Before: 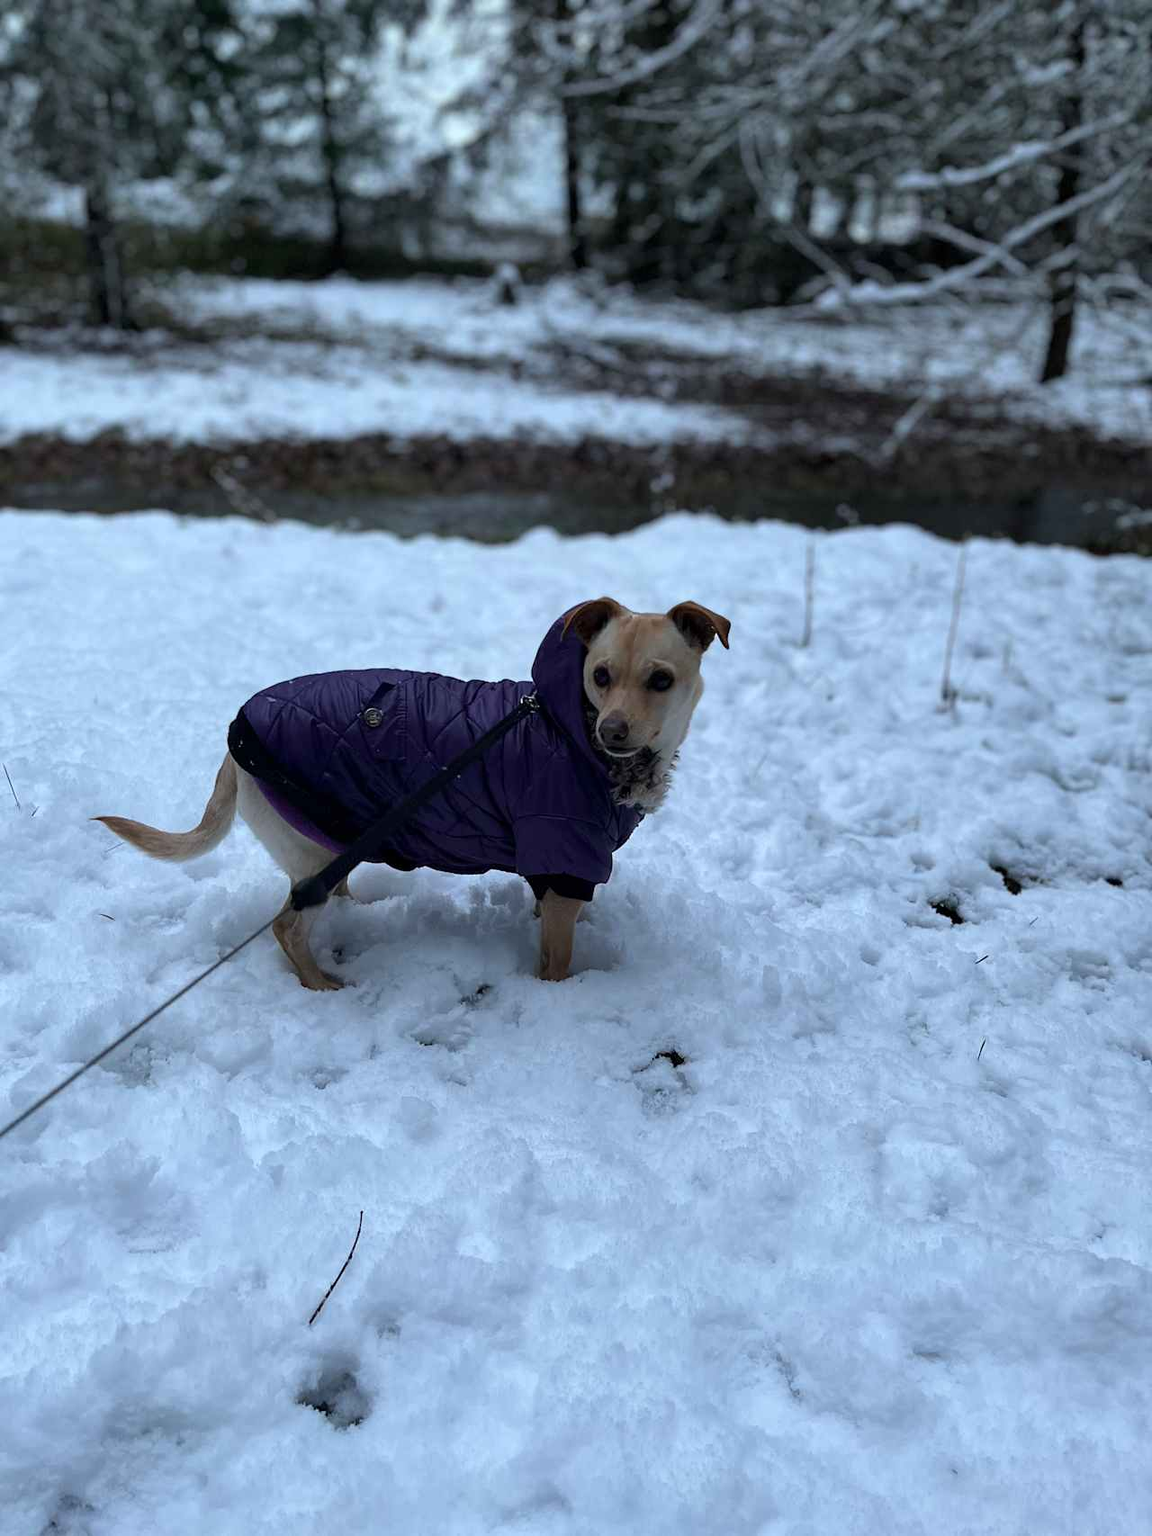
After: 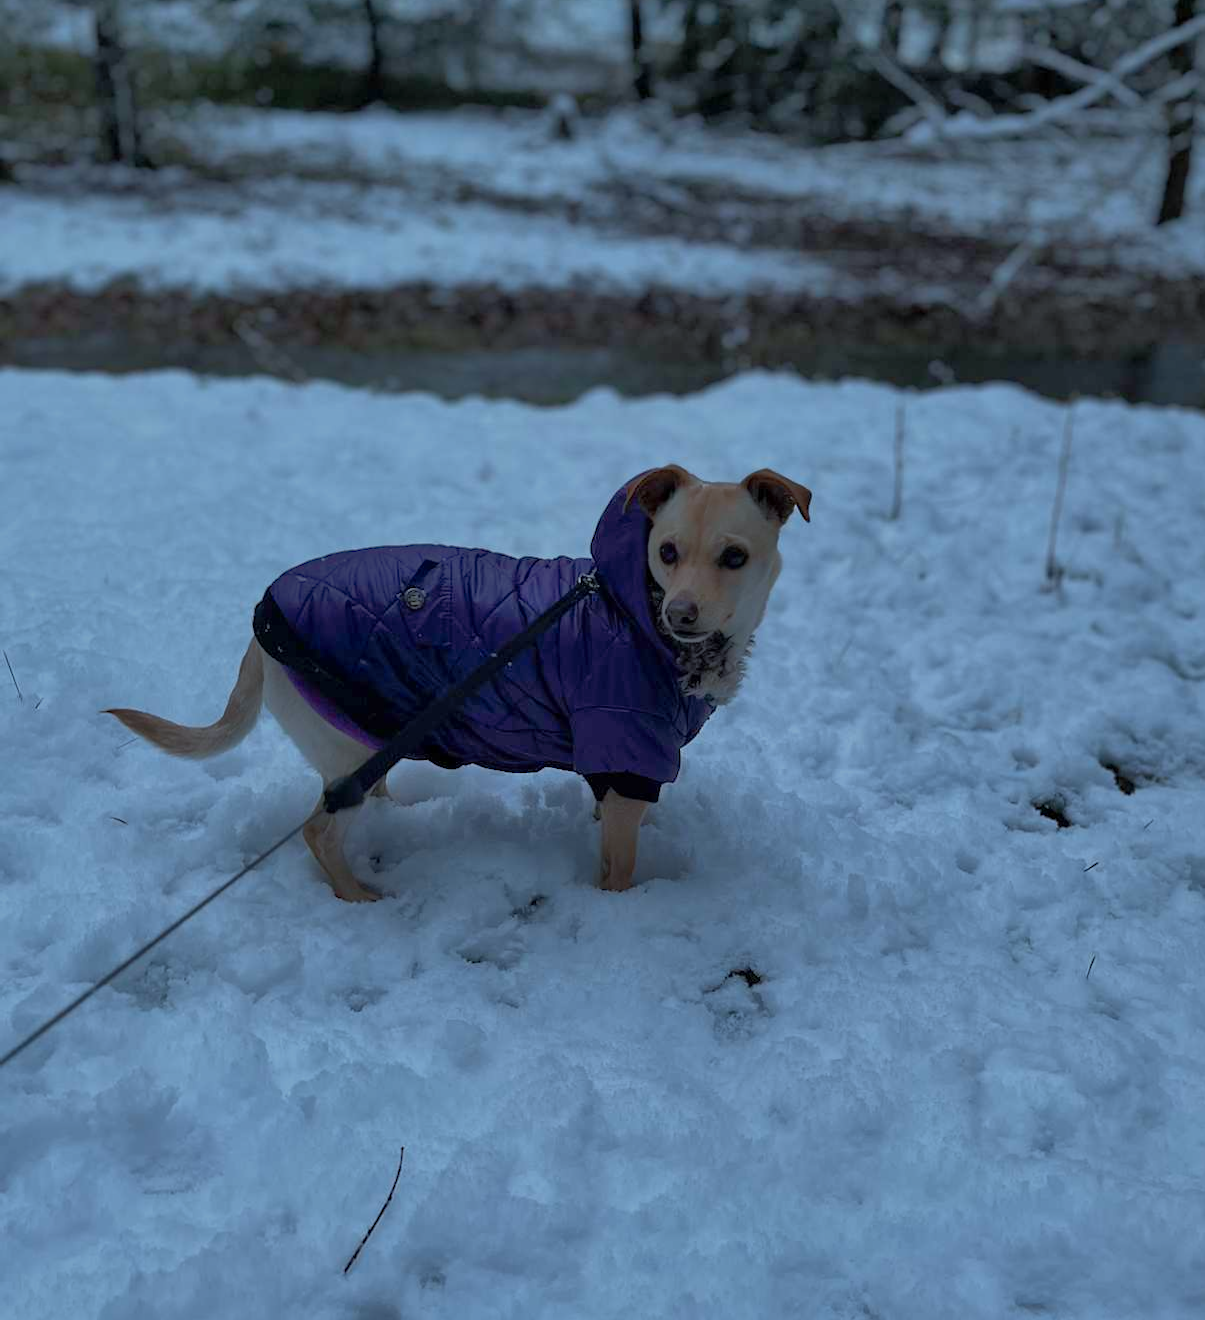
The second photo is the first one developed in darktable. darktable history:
shadows and highlights: on, module defaults
color correction: highlights a* -4.17, highlights b* -11.13
crop and rotate: angle 0.06°, top 11.623%, right 5.69%, bottom 10.91%
tone equalizer: -8 EV -0.014 EV, -7 EV 0.013 EV, -6 EV -0.007 EV, -5 EV 0.007 EV, -4 EV -0.031 EV, -3 EV -0.233 EV, -2 EV -0.653 EV, -1 EV -0.972 EV, +0 EV -0.991 EV
